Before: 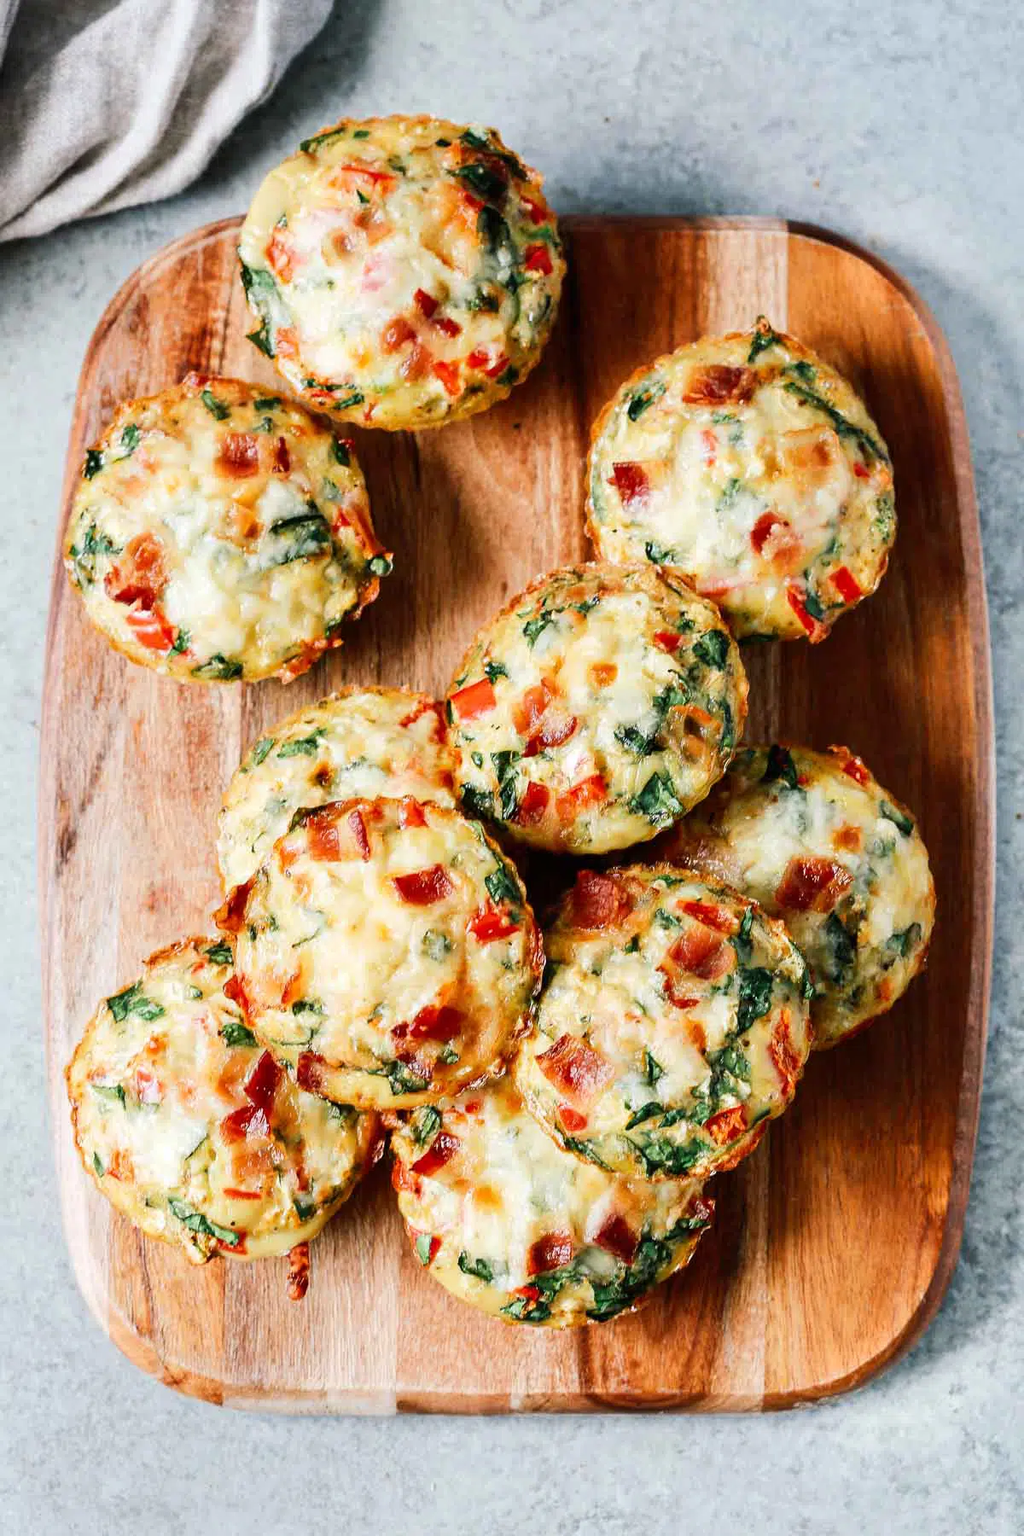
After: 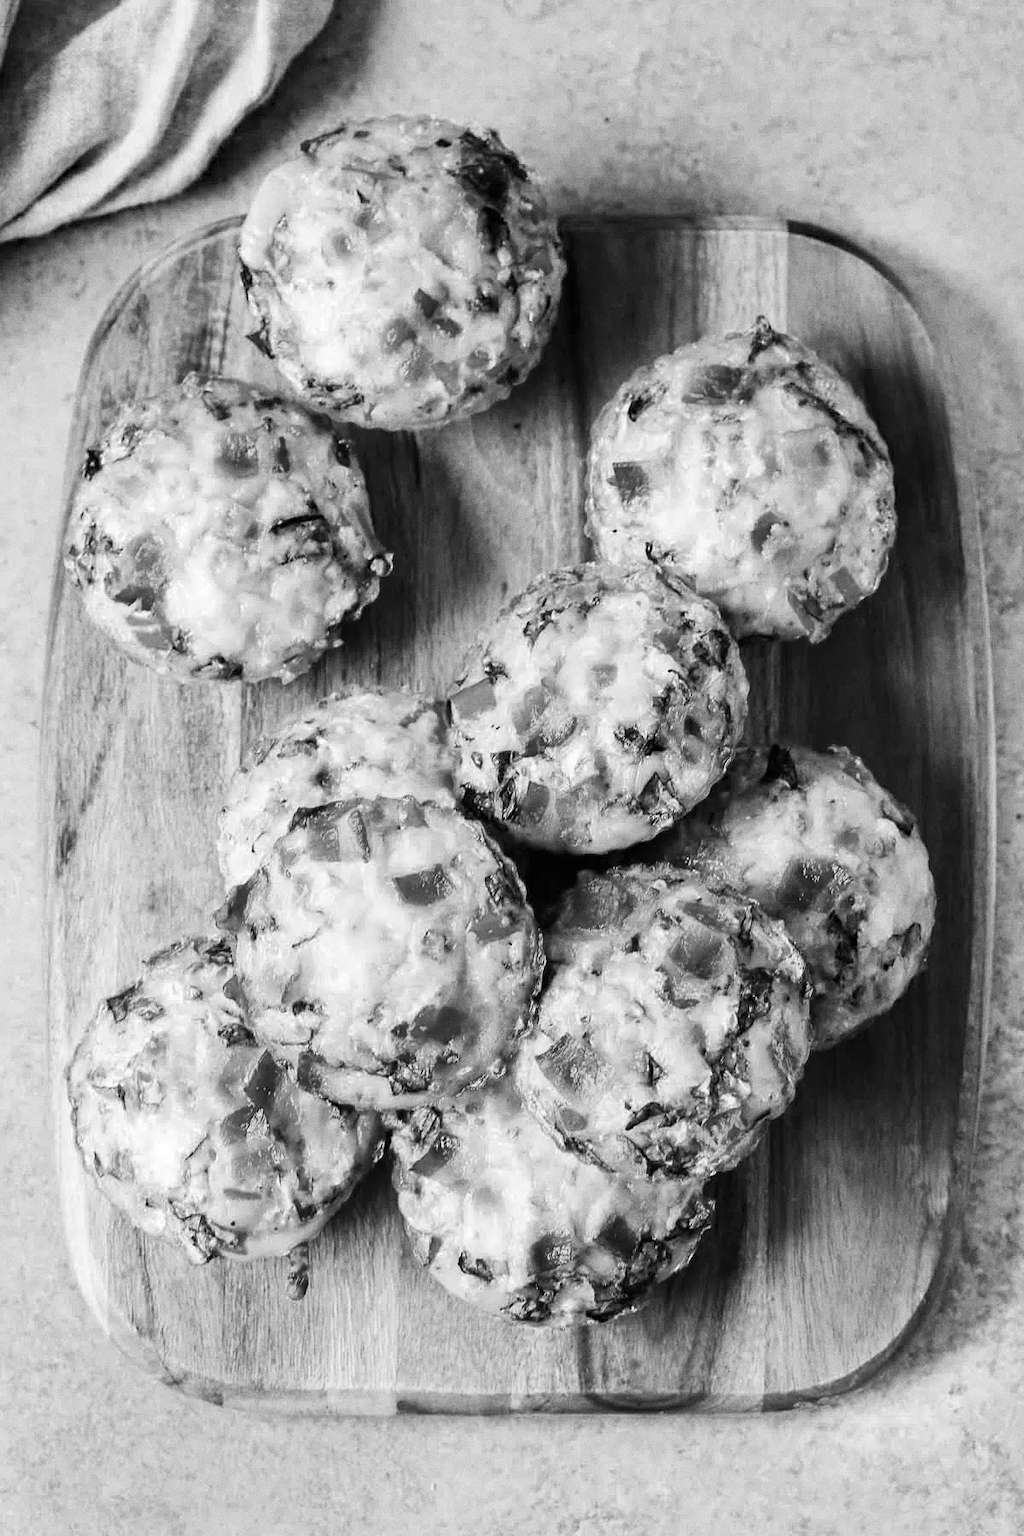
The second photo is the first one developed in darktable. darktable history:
grain: coarseness 0.47 ISO
haze removal: compatibility mode true, adaptive false
monochrome: on, module defaults
